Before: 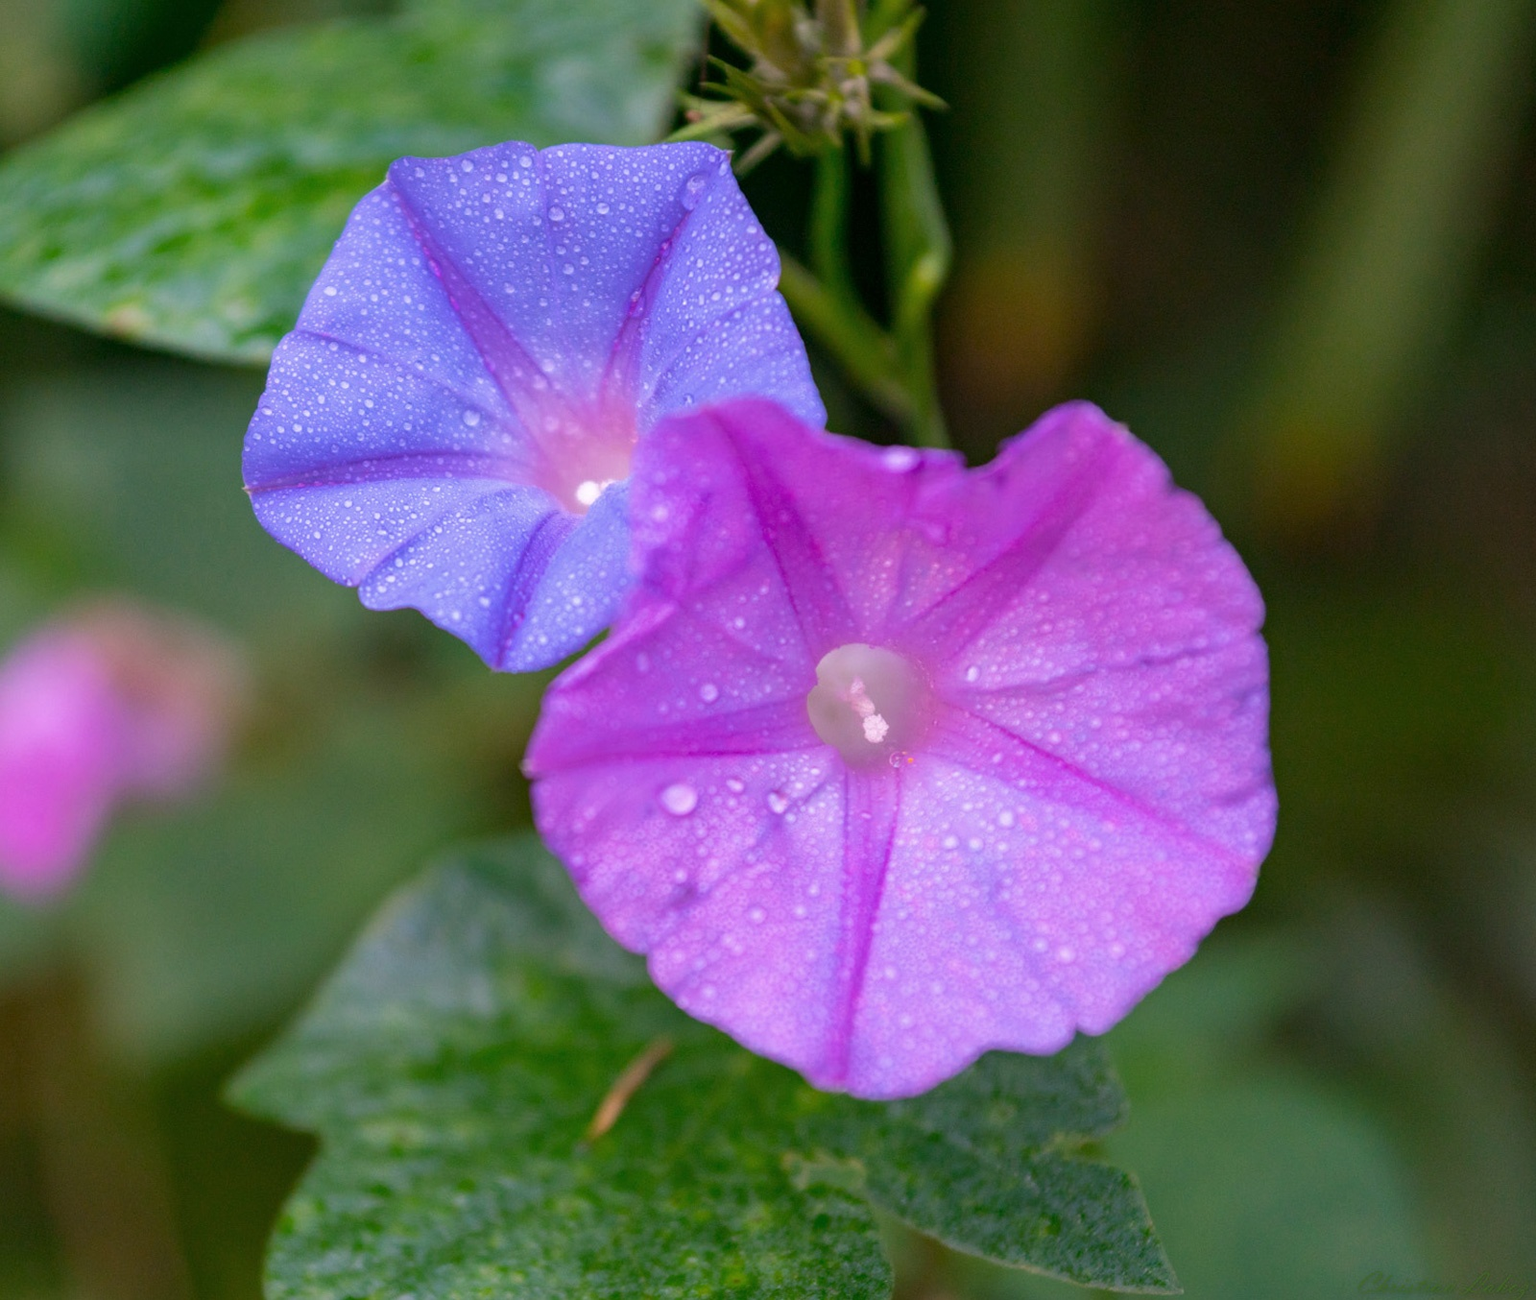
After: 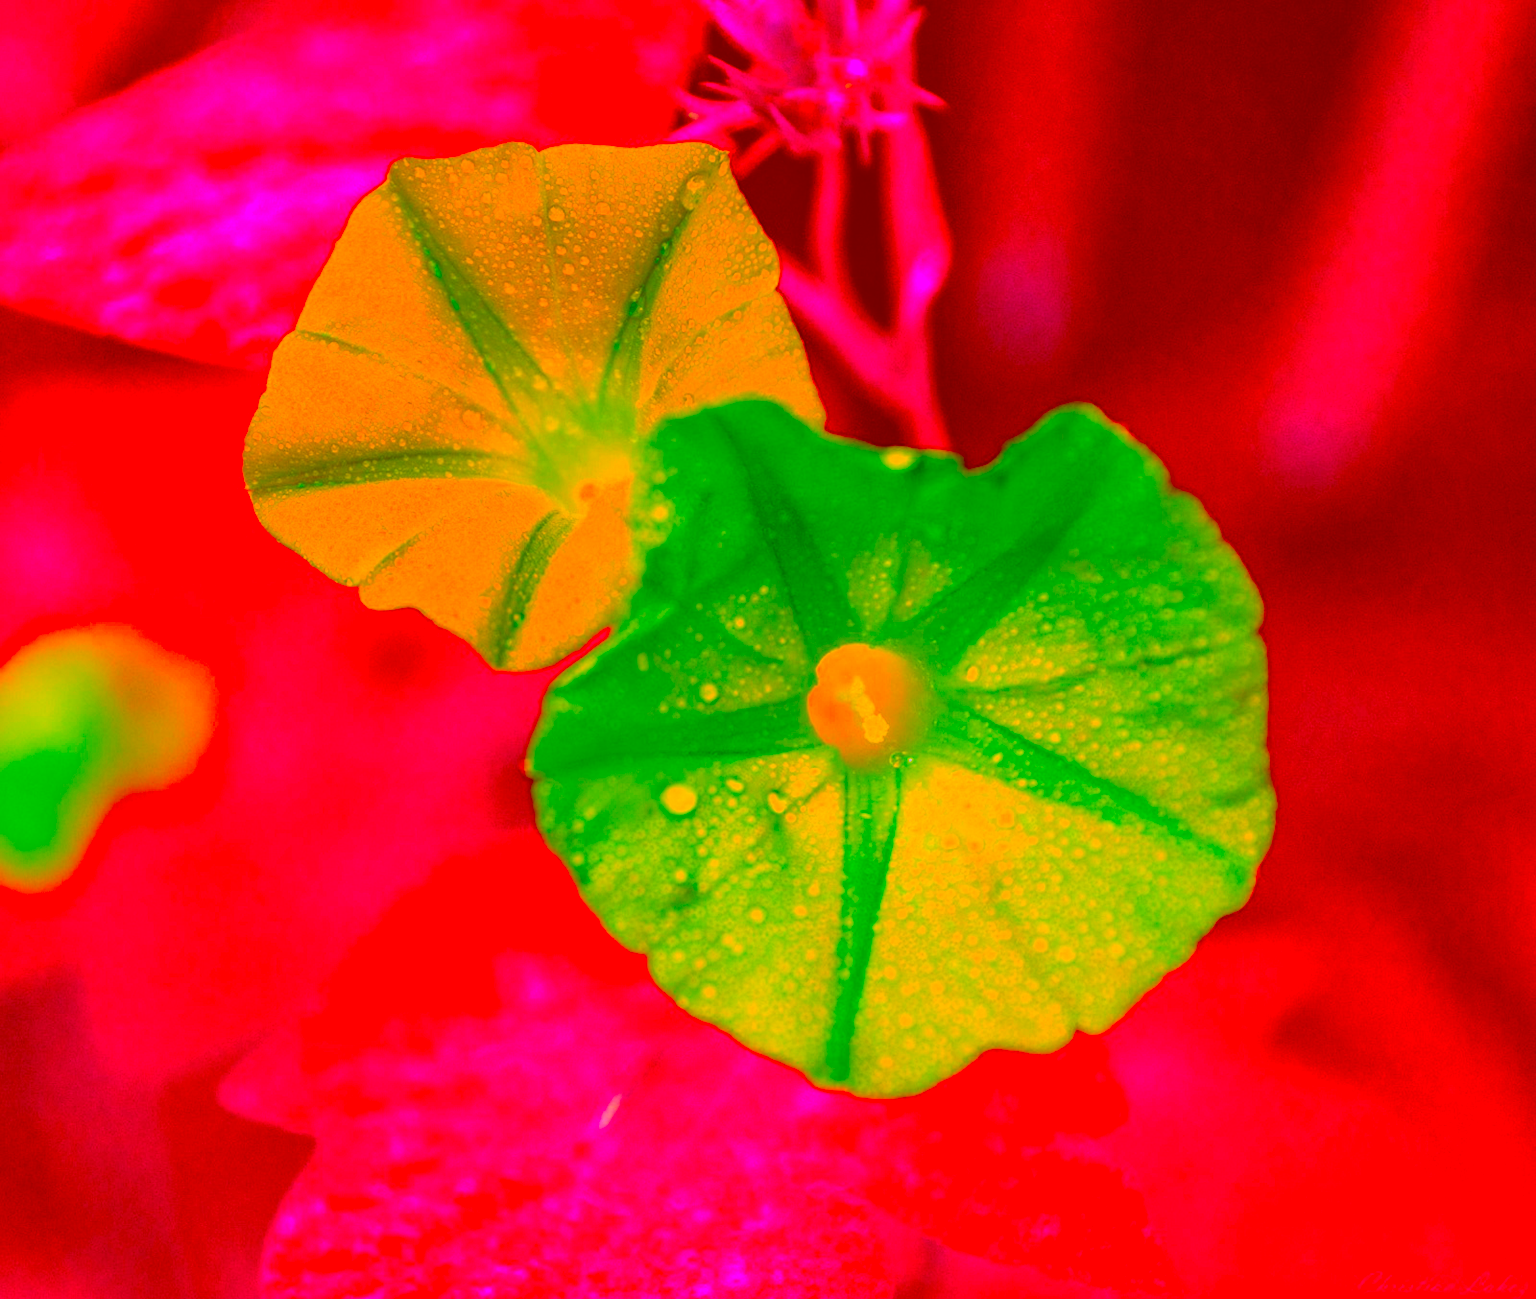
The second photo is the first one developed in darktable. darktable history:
tone curve: curves: ch0 [(0, 0) (0.004, 0.001) (0.133, 0.112) (0.325, 0.362) (0.832, 0.893) (1, 1)], color space Lab, linked channels, preserve colors none
color correction: highlights a* -39.68, highlights b* -40, shadows a* -40, shadows b* -40, saturation -3
